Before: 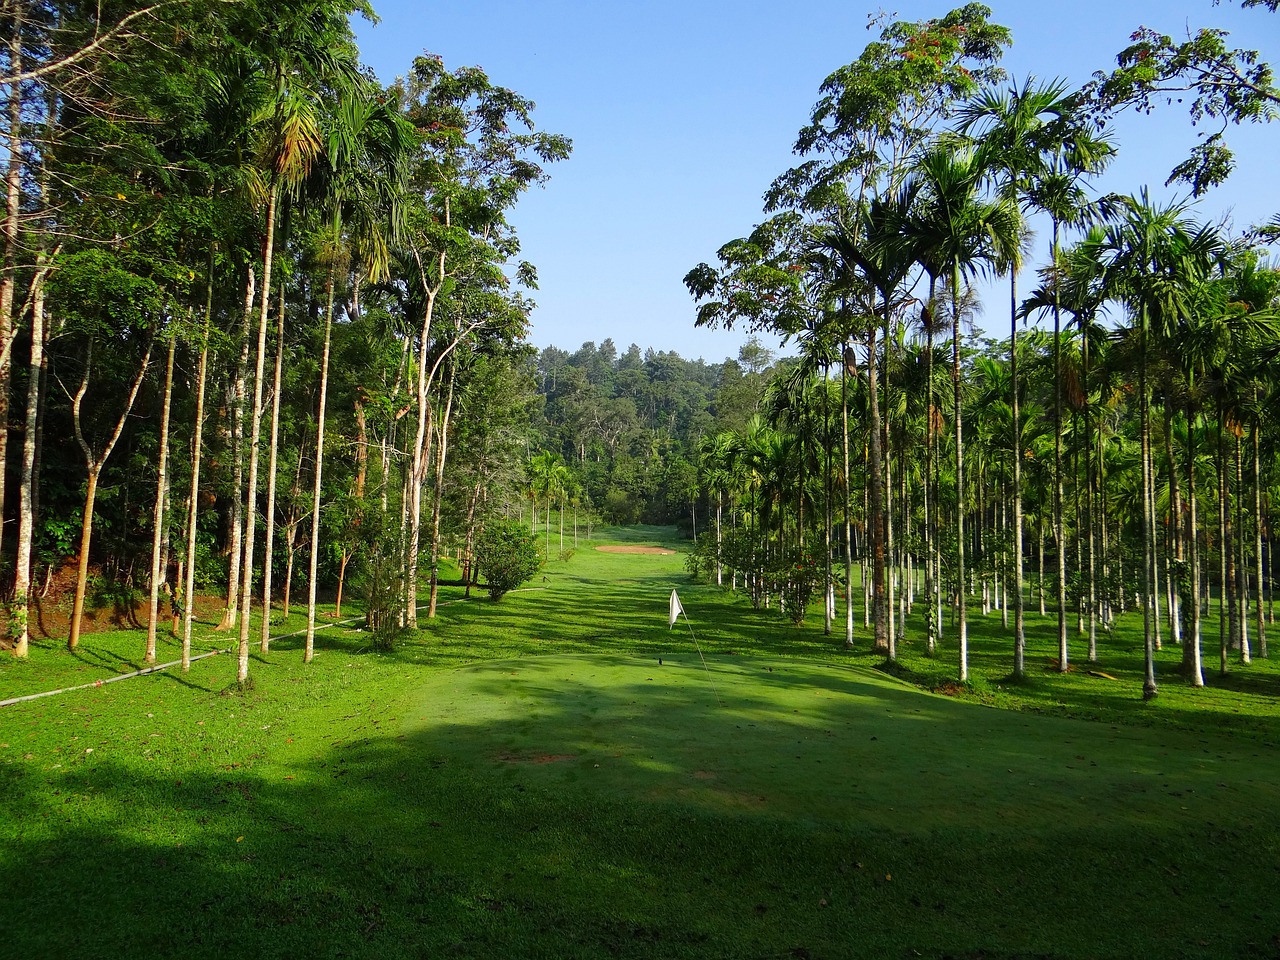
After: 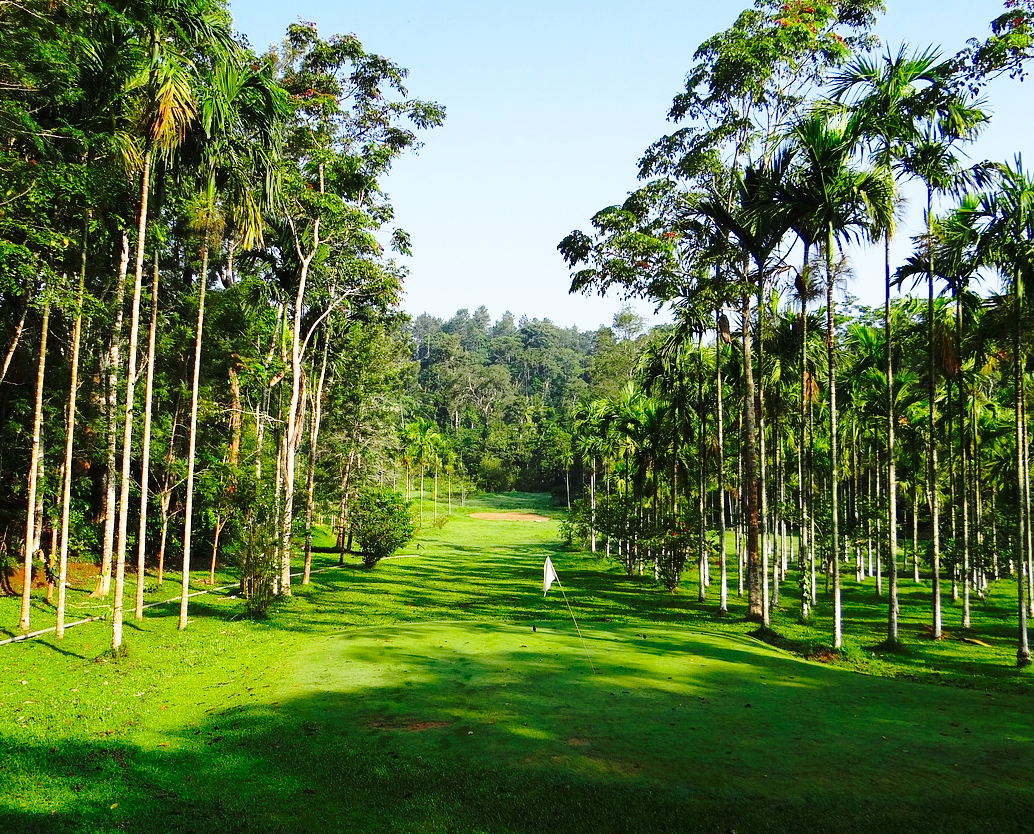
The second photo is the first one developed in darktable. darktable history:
crop: left 9.921%, top 3.541%, right 9.295%, bottom 9.535%
base curve: curves: ch0 [(0, 0) (0.036, 0.037) (0.121, 0.228) (0.46, 0.76) (0.859, 0.983) (1, 1)], preserve colors none
